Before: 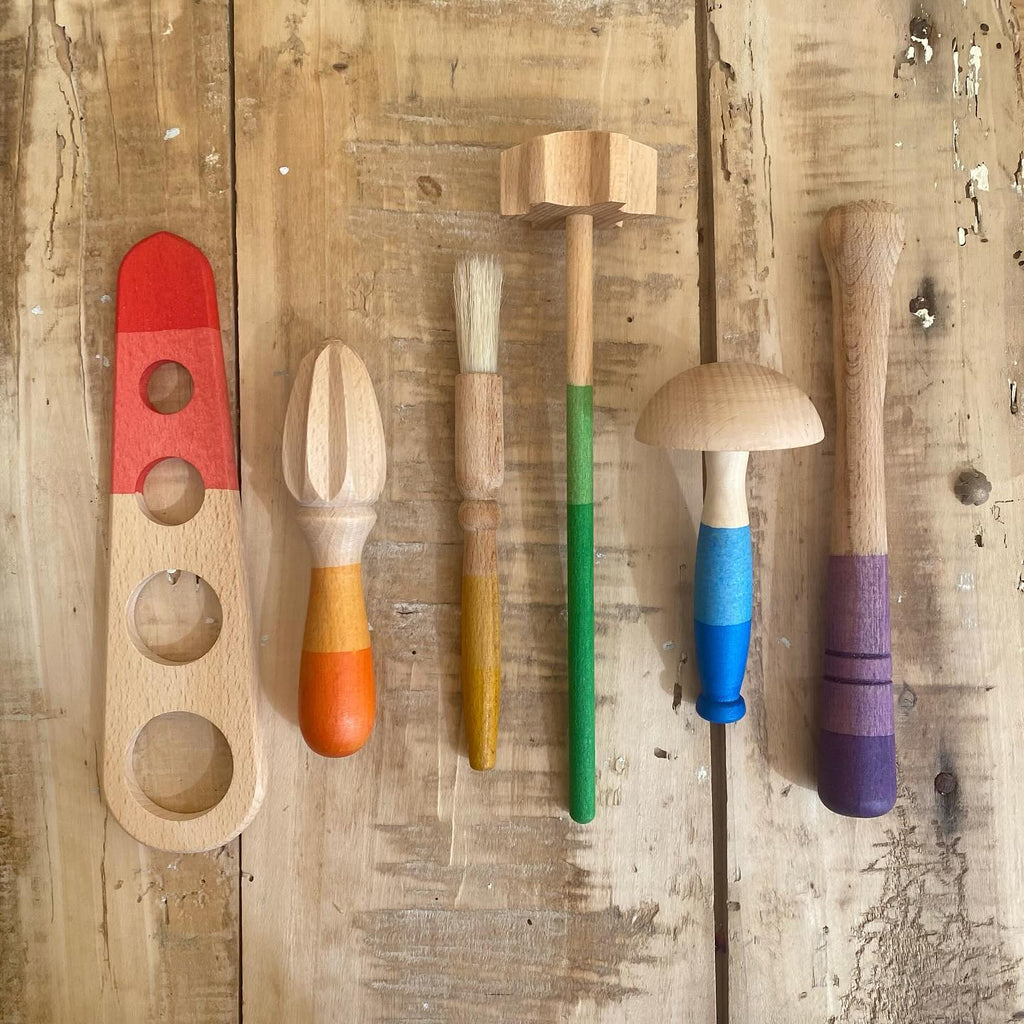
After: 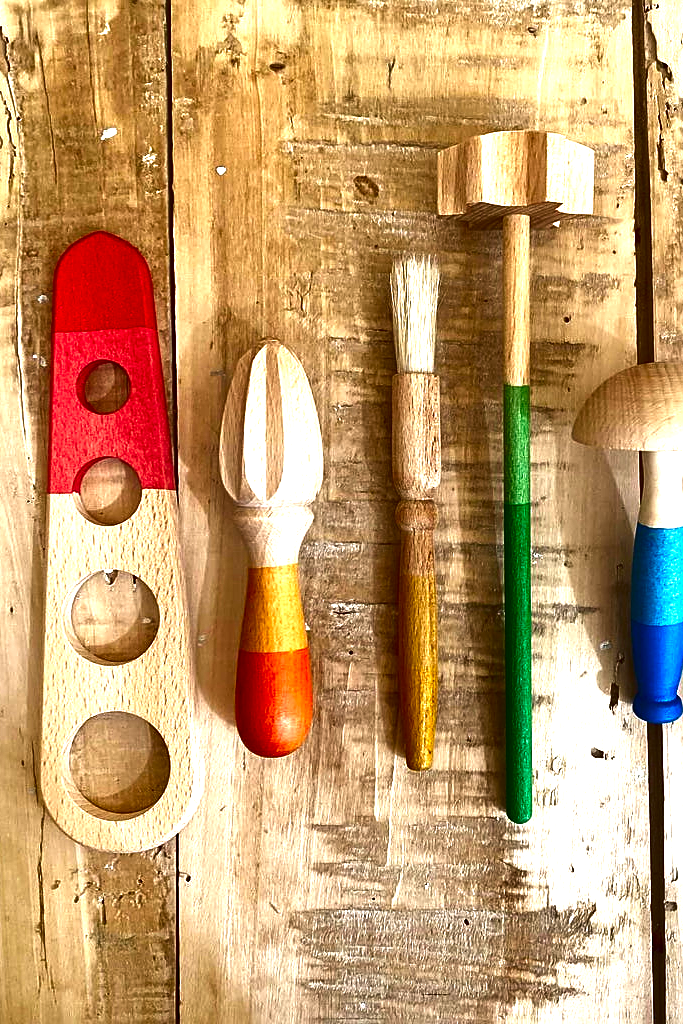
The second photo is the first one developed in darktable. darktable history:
contrast brightness saturation: contrast 0.086, brightness -0.599, saturation 0.174
exposure: exposure 1 EV, compensate exposure bias true, compensate highlight preservation false
base curve: curves: ch0 [(0, 0) (0.303, 0.277) (1, 1)], preserve colors none
crop and rotate: left 6.245%, right 27.048%
sharpen: on, module defaults
